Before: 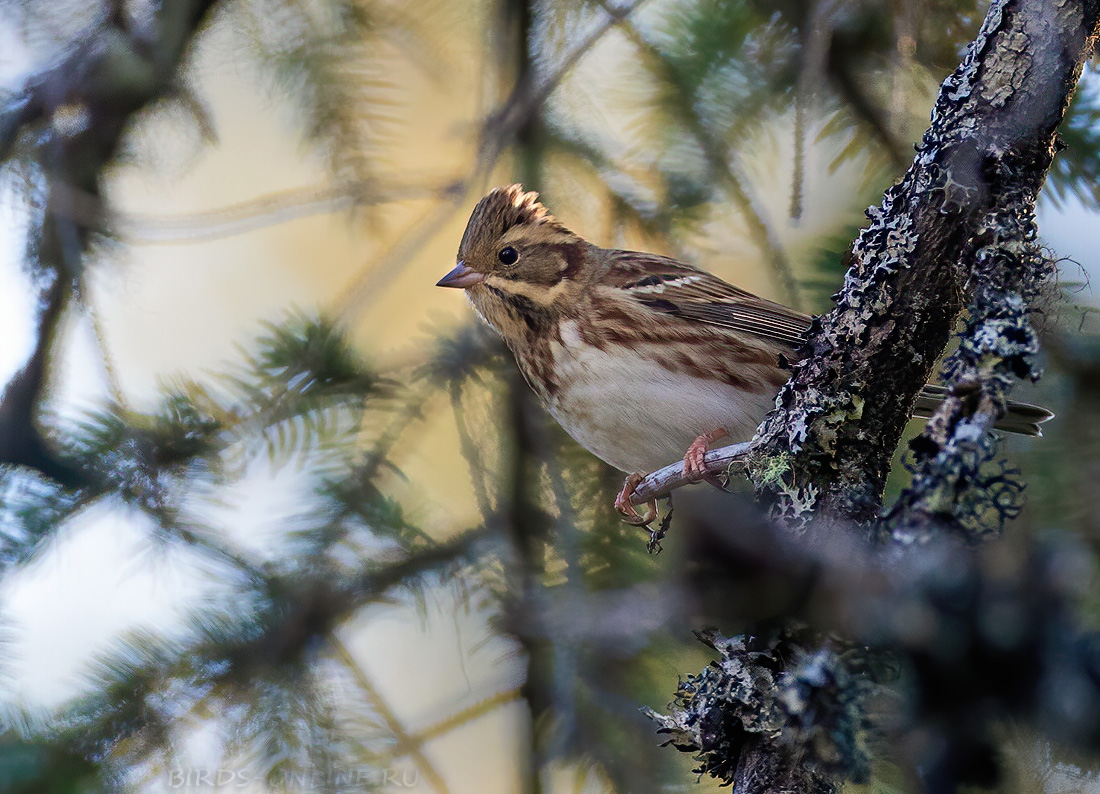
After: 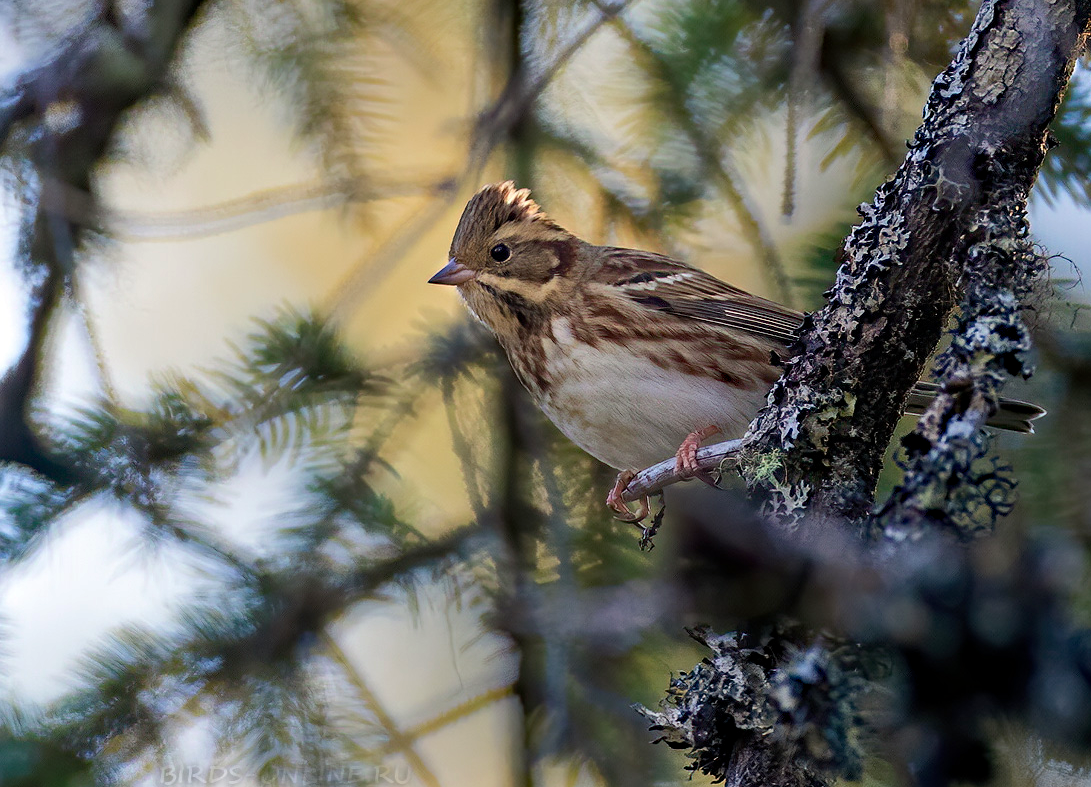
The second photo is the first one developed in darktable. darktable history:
levels: mode automatic, white 99.98%, levels [0.062, 0.494, 0.925]
crop and rotate: left 0.797%, top 0.384%, bottom 0.373%
haze removal: compatibility mode true, adaptive false
exposure: black level correction 0.001, compensate highlight preservation false
